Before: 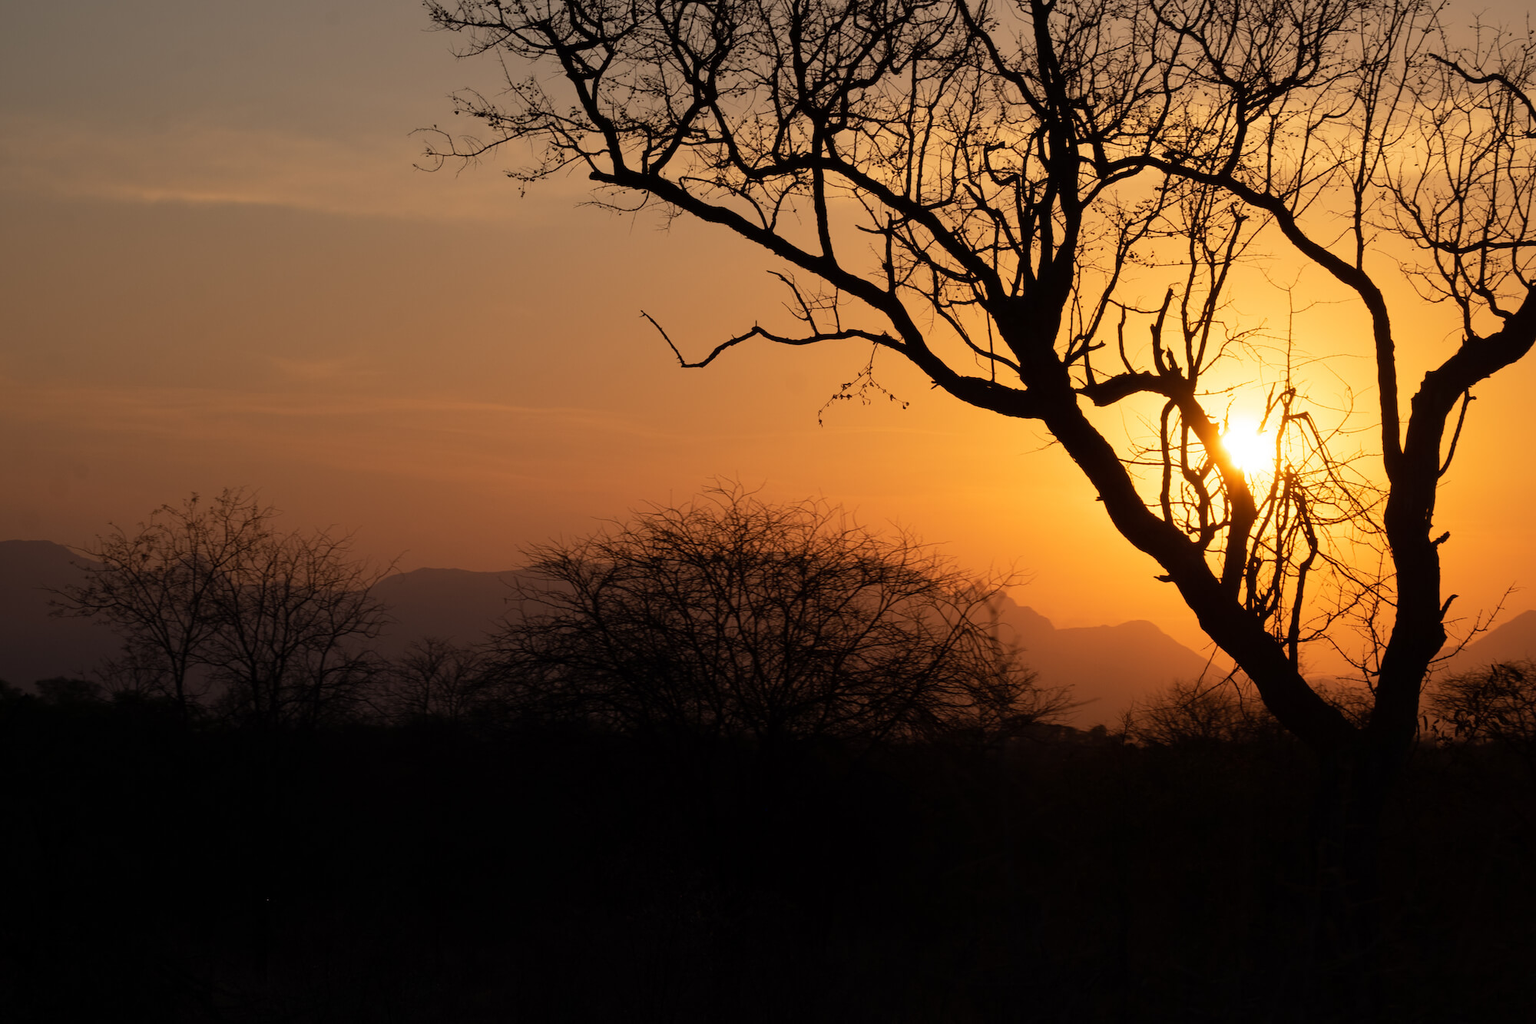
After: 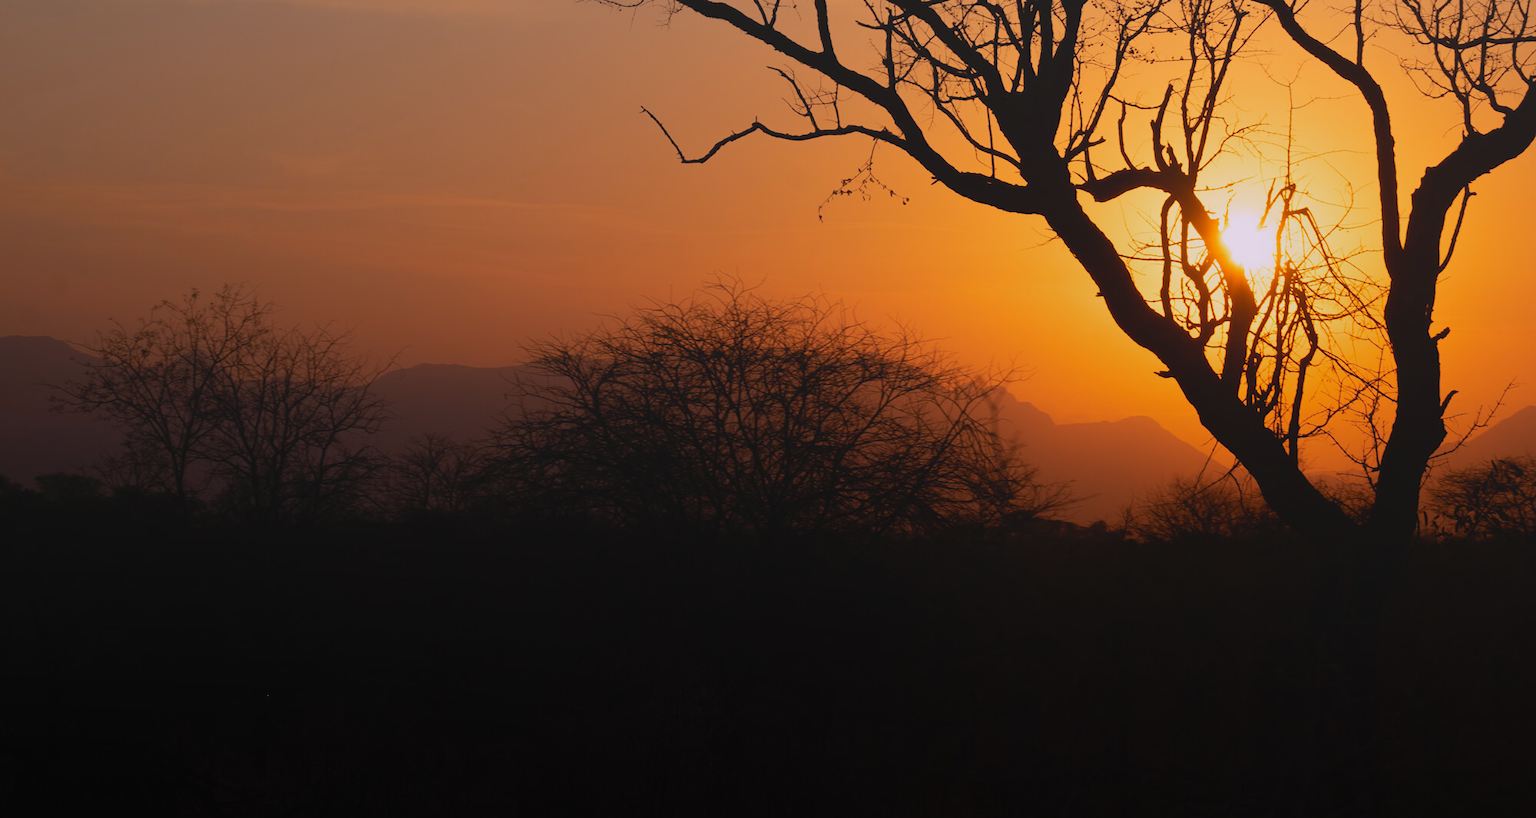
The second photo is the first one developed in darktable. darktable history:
crop and rotate: top 19.998%
local contrast: detail 69%
white balance: red 1.05, blue 1.072
